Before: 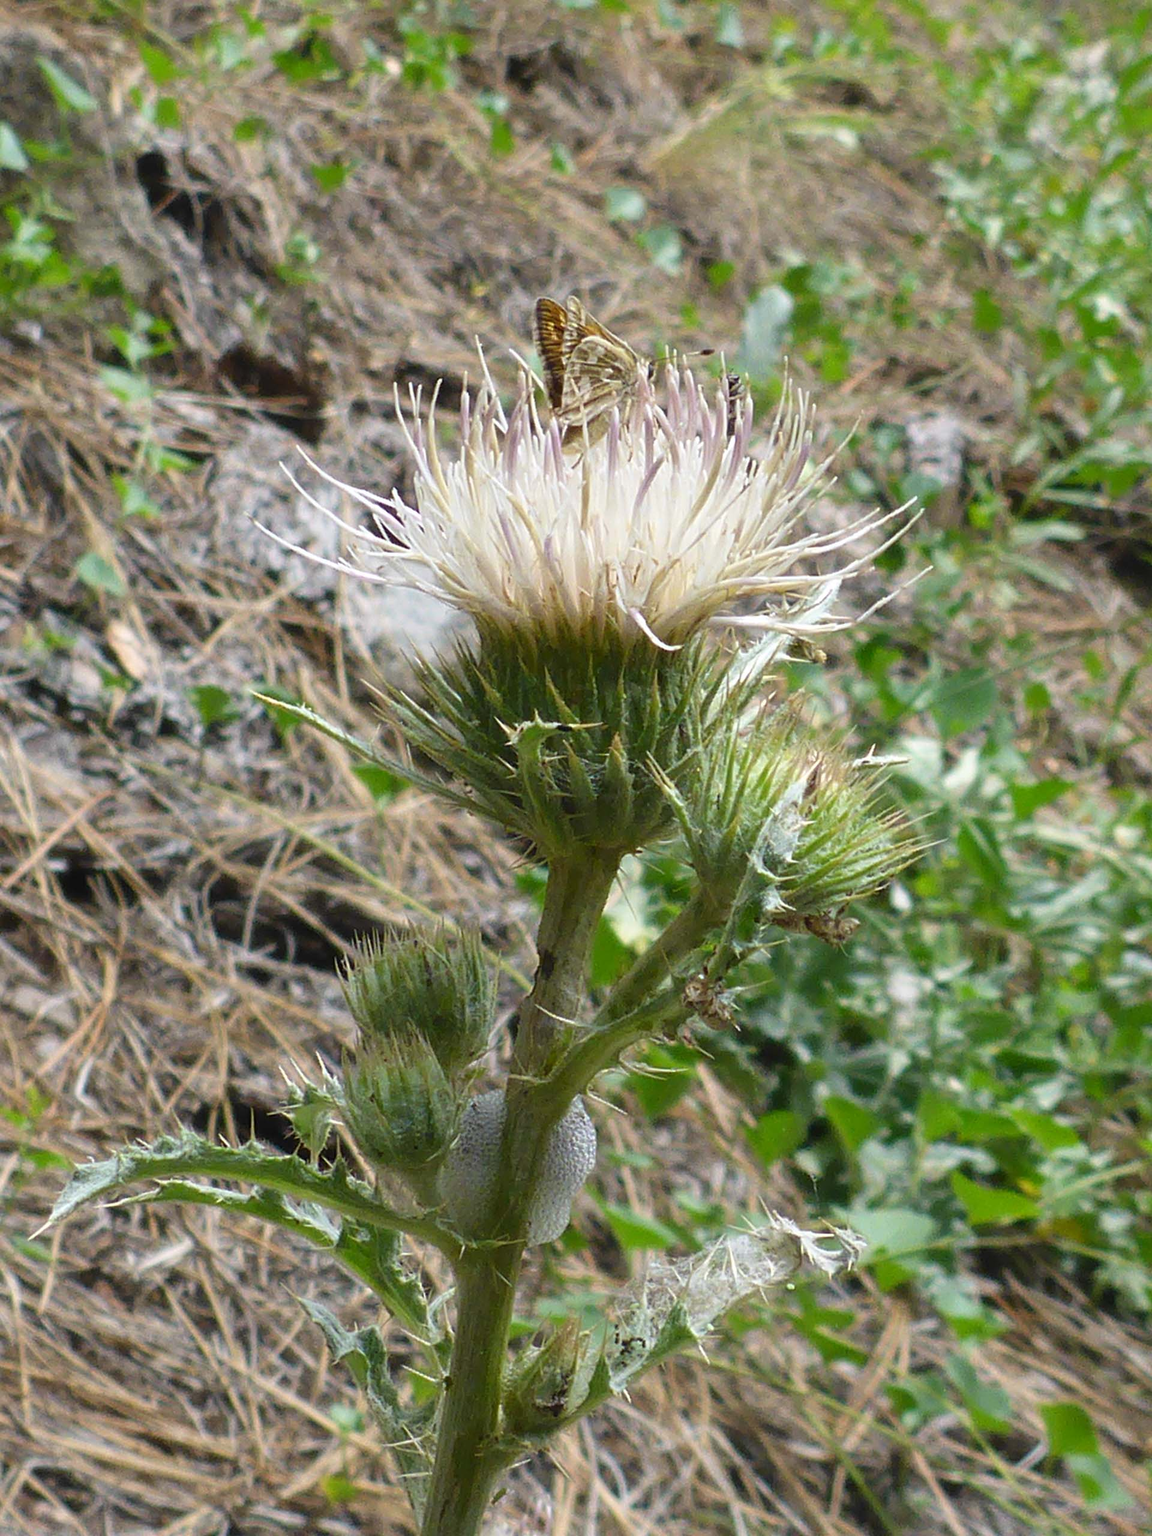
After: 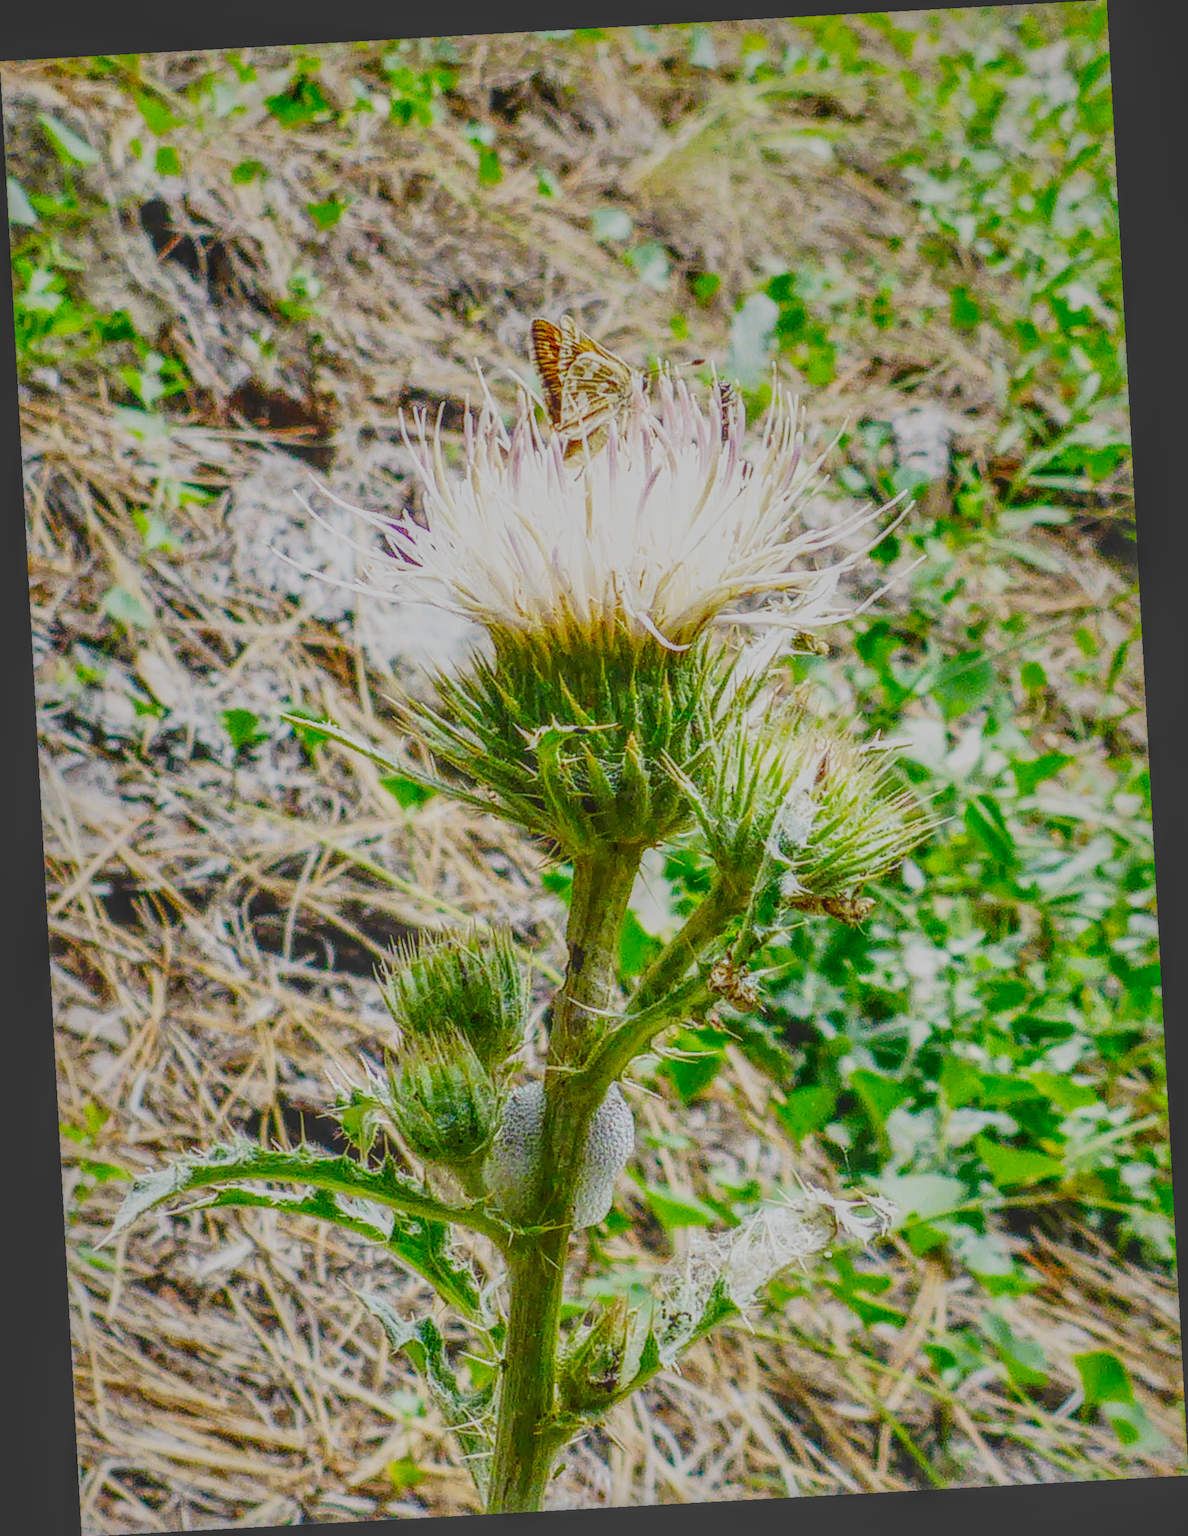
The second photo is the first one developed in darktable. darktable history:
base curve: curves: ch0 [(0, 0.003) (0.001, 0.002) (0.006, 0.004) (0.02, 0.022) (0.048, 0.086) (0.094, 0.234) (0.162, 0.431) (0.258, 0.629) (0.385, 0.8) (0.548, 0.918) (0.751, 0.988) (1, 1)], preserve colors none
local contrast: highlights 20%, shadows 30%, detail 200%, midtone range 0.2
rotate and perspective: rotation -3.18°, automatic cropping off
contrast brightness saturation: contrast -0.19, saturation 0.19
